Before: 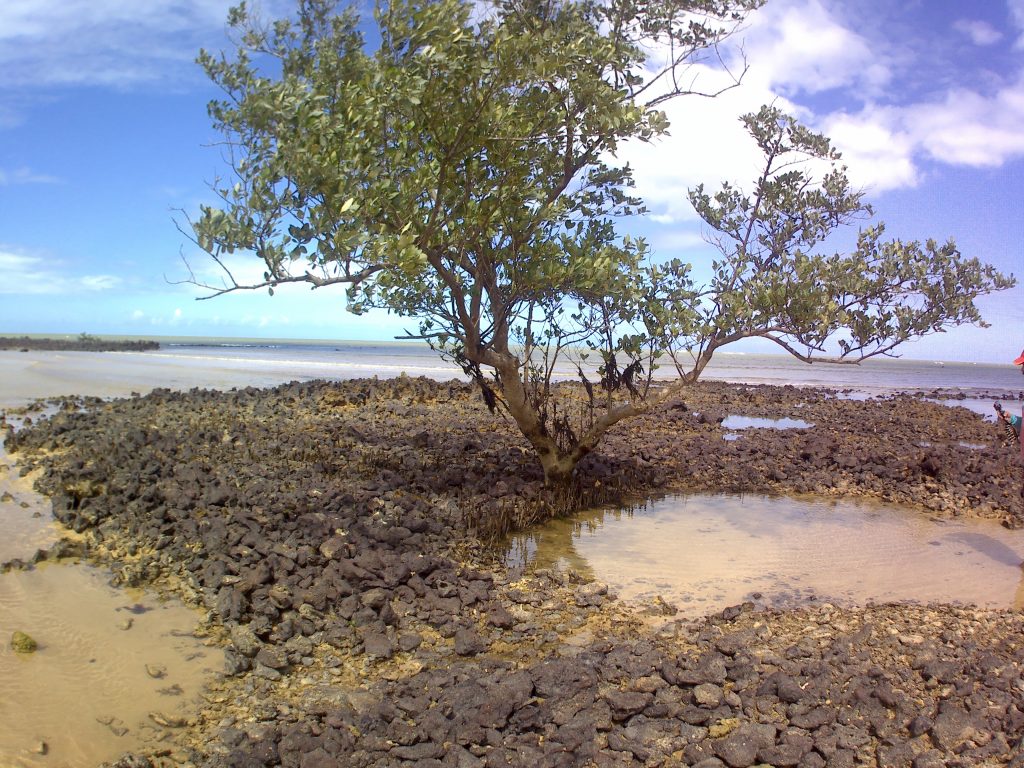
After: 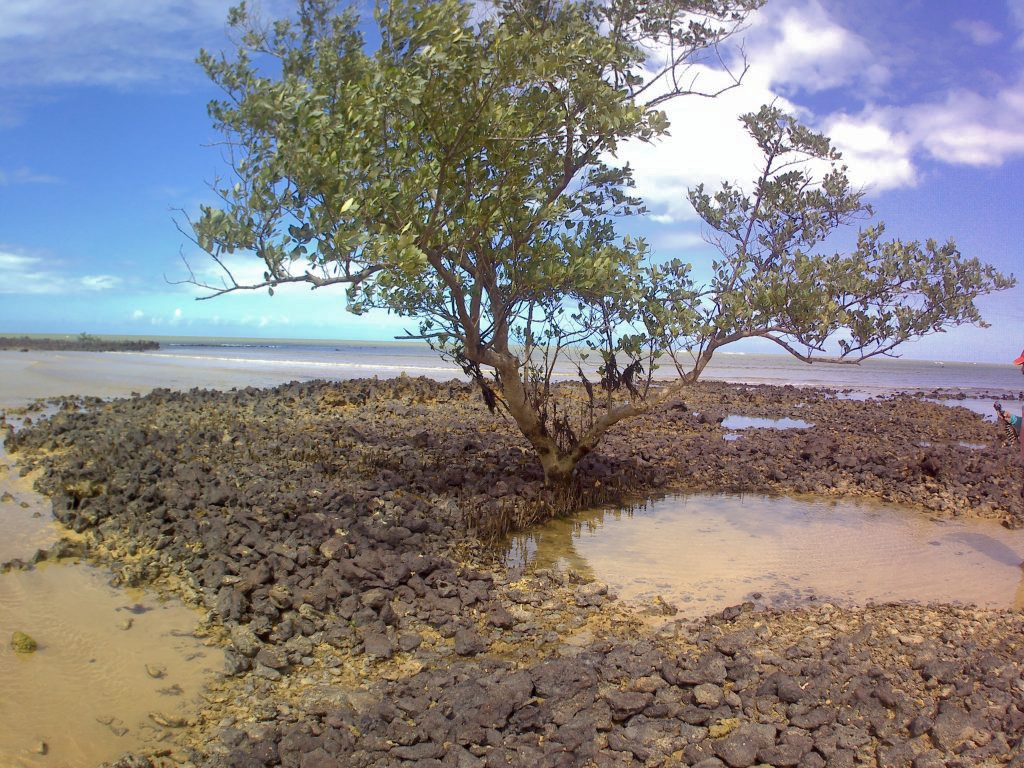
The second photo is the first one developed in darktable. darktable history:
shadows and highlights: shadows 39.95, highlights -60.09
